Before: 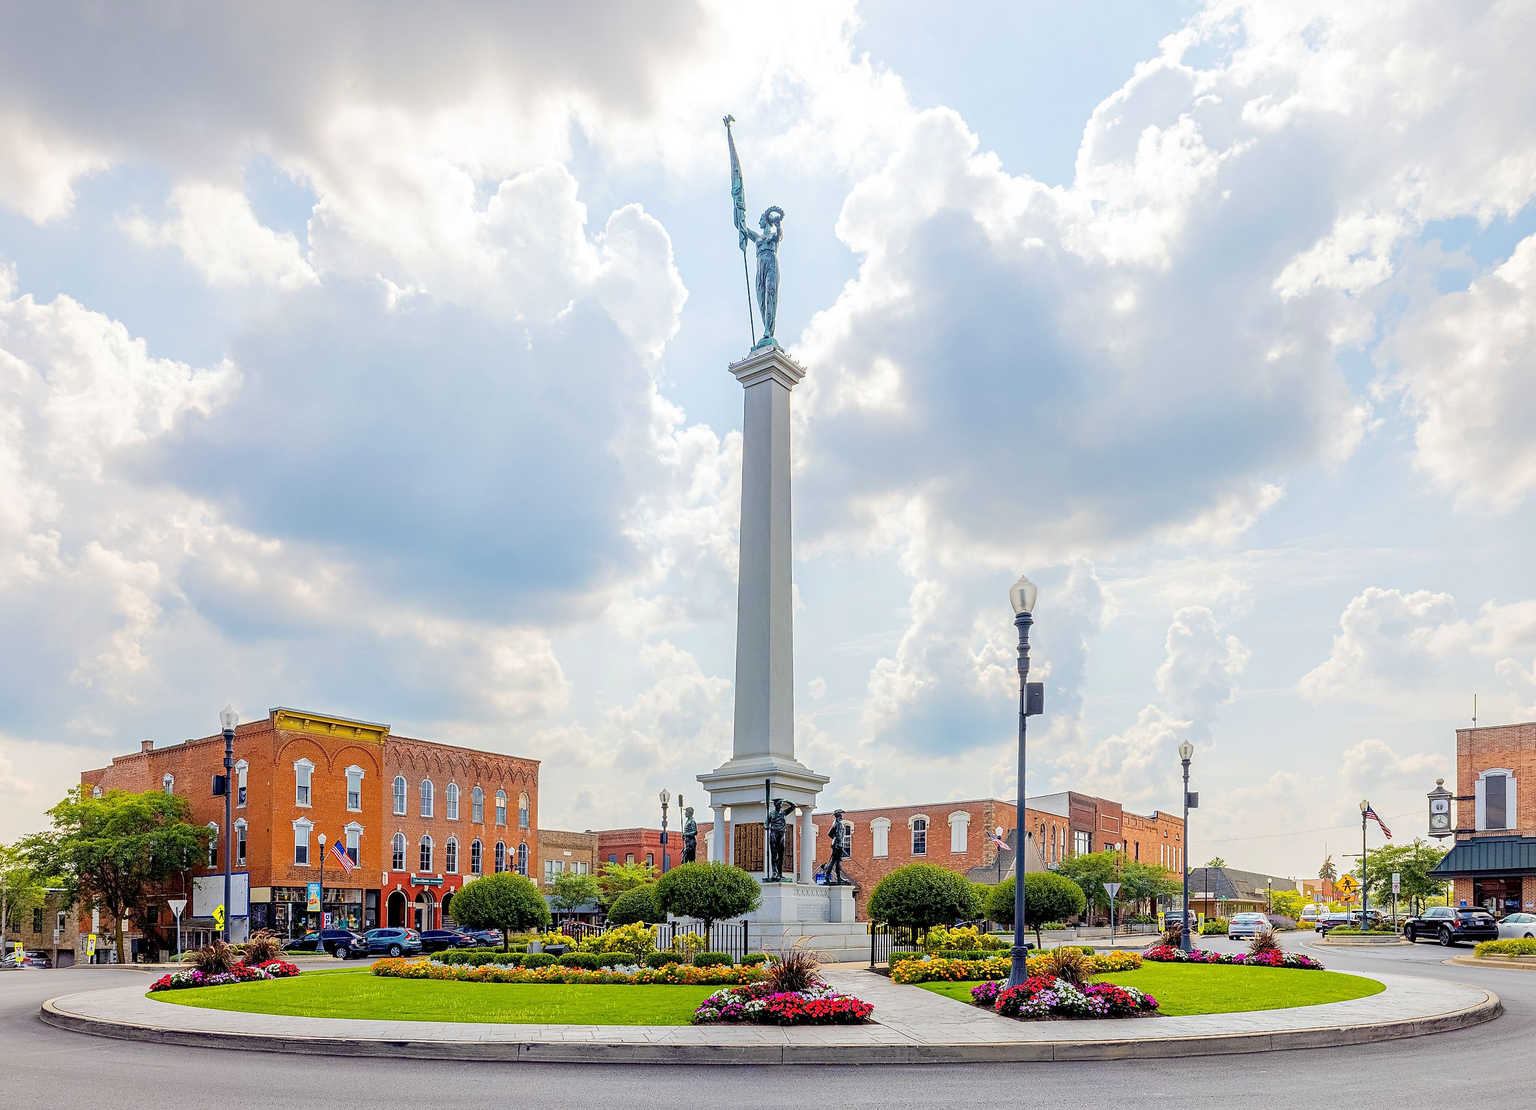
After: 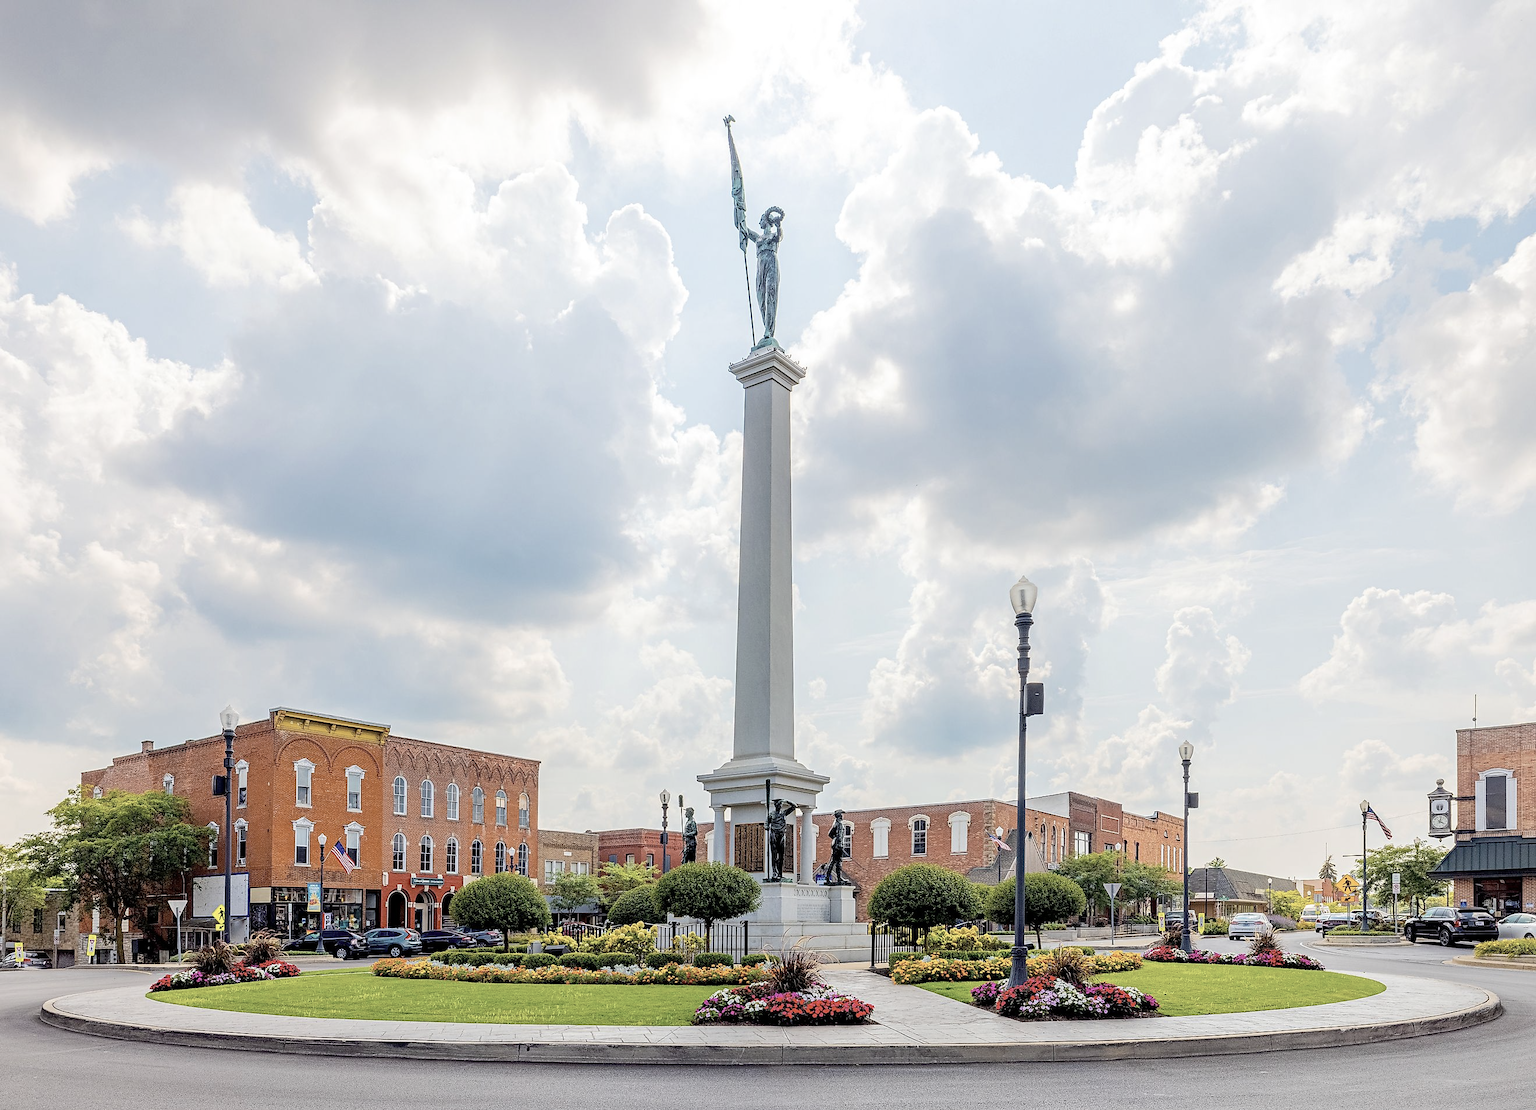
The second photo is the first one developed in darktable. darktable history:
contrast brightness saturation: contrast 0.102, saturation -0.375
